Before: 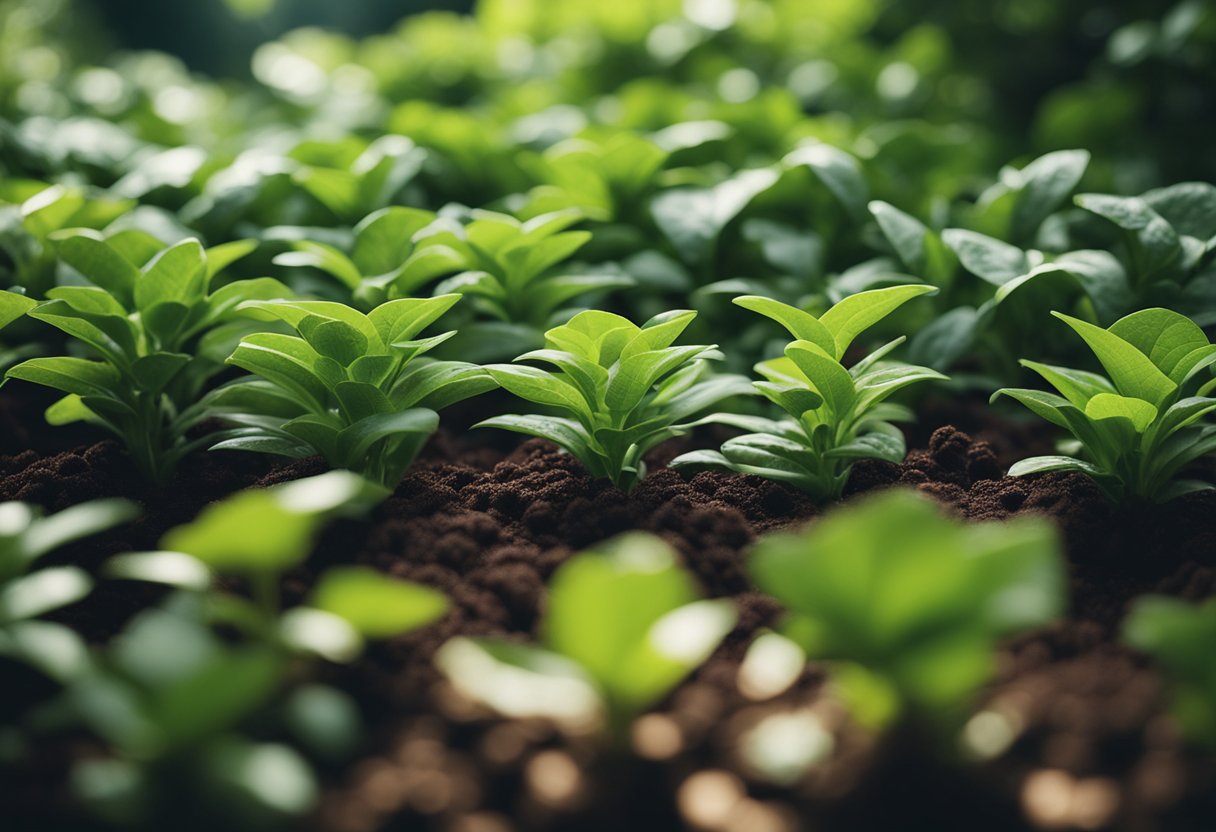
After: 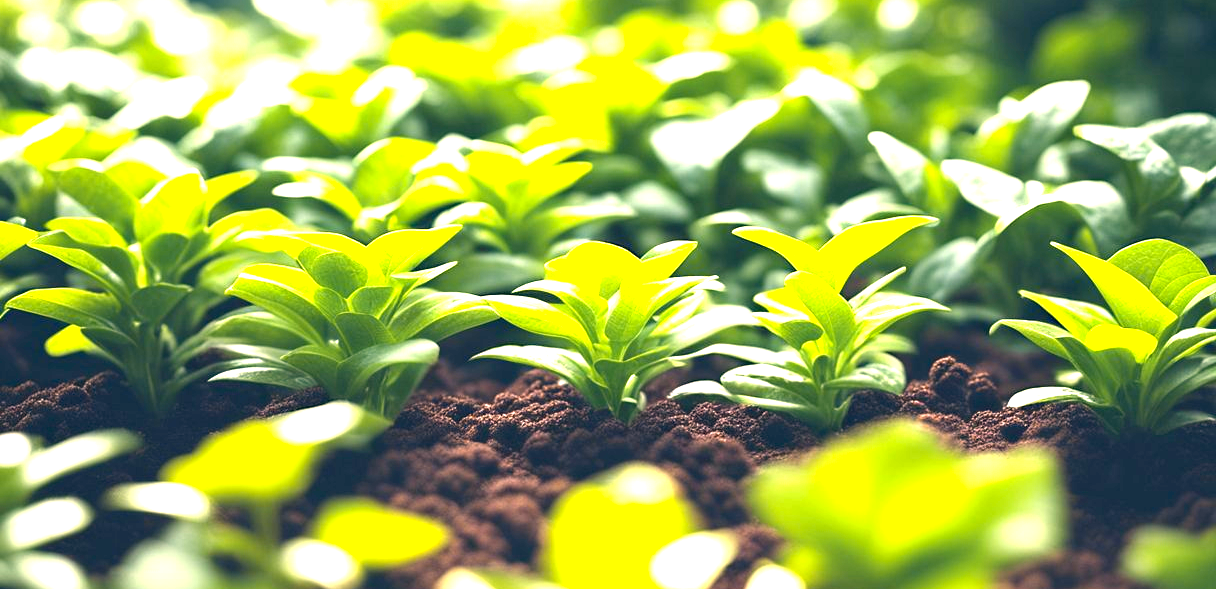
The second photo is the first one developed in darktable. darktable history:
crop and rotate: top 8.32%, bottom 20.811%
color correction: highlights a* 14.08, highlights b* 5.72, shadows a* -5.93, shadows b* -15.29, saturation 0.832
color balance rgb: power › hue 73.3°, highlights gain › luminance 14.579%, perceptual saturation grading › global saturation 19.815%, perceptual brilliance grading › global brilliance 10.389%, perceptual brilliance grading › shadows 14.867%, global vibrance 27.546%
exposure: black level correction 0, exposure 1.409 EV, compensate highlight preservation false
sharpen: radius 5.324, amount 0.315, threshold 26.479
